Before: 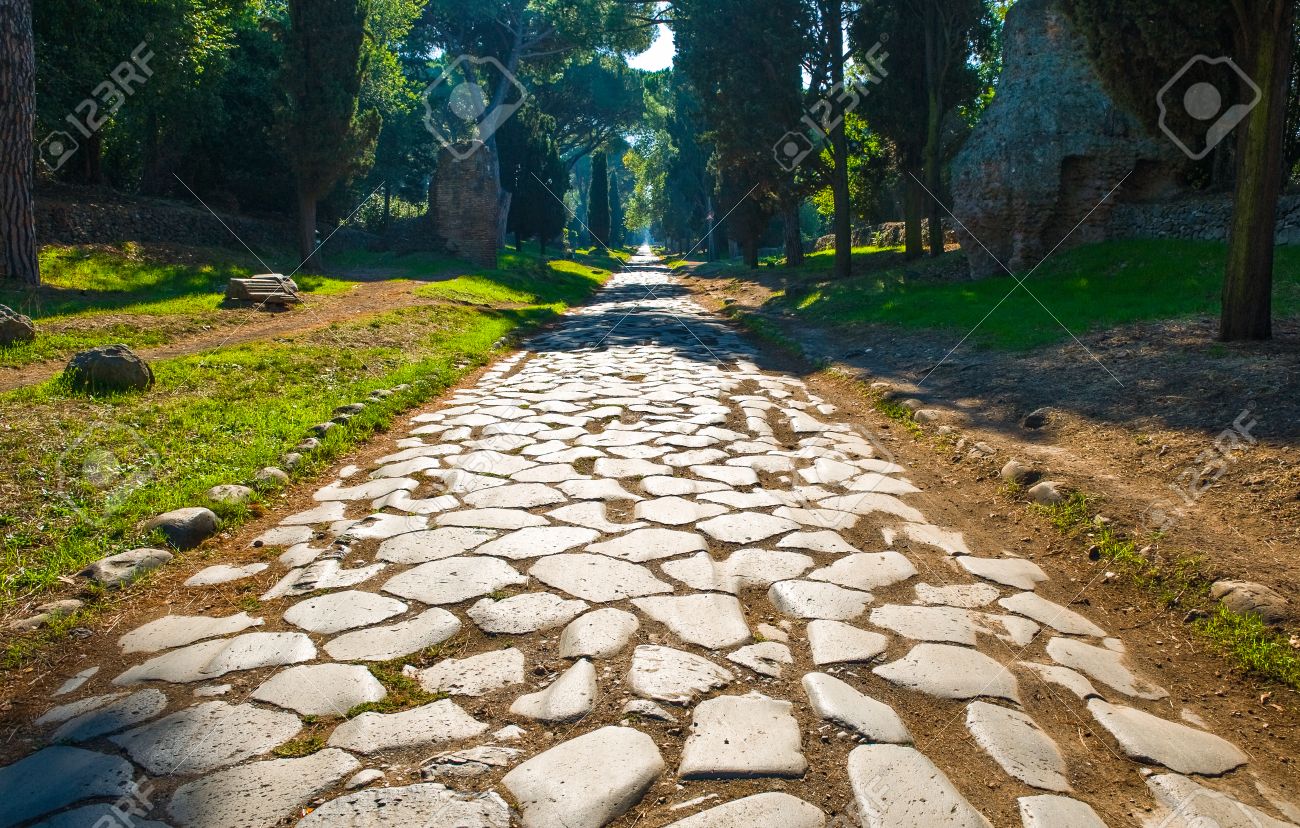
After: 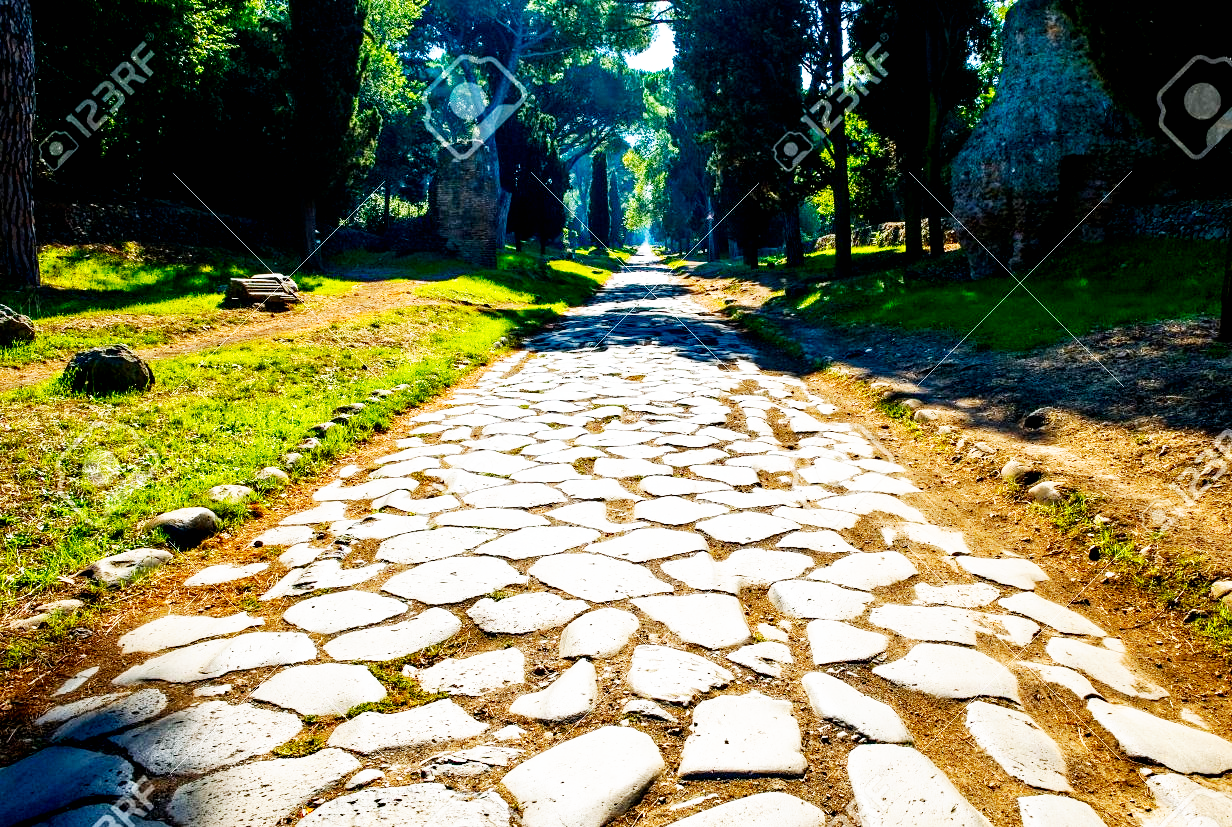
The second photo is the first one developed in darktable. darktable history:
exposure: black level correction 0.016, exposure -0.009 EV, compensate highlight preservation false
base curve: curves: ch0 [(0, 0) (0.007, 0.004) (0.027, 0.03) (0.046, 0.07) (0.207, 0.54) (0.442, 0.872) (0.673, 0.972) (1, 1)], preserve colors none
white balance: red 0.982, blue 1.018
crop and rotate: right 5.167%
